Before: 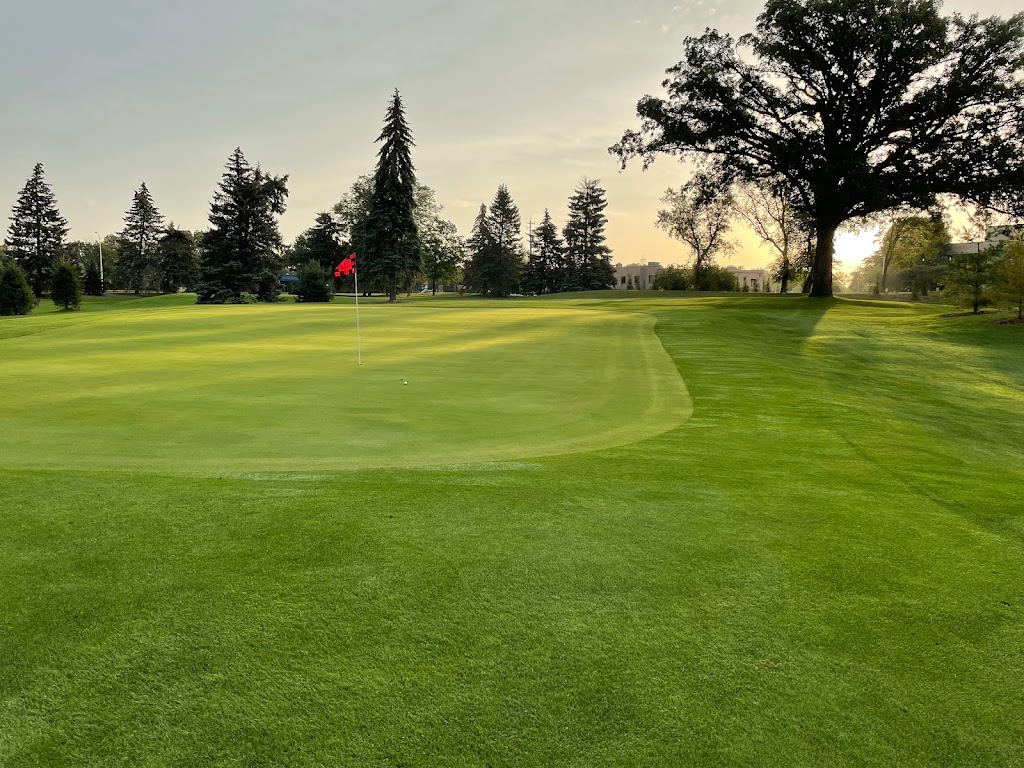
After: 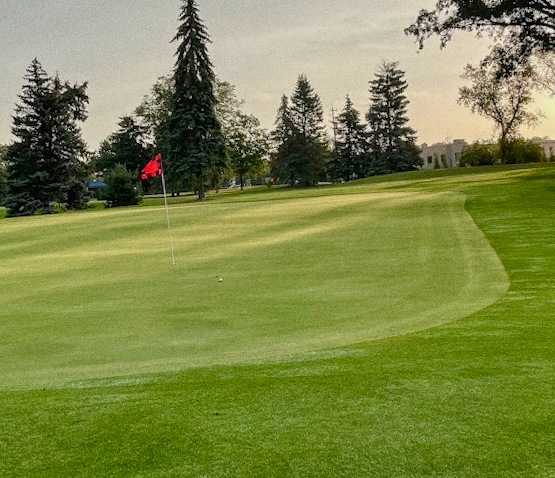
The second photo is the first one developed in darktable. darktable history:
color balance rgb: shadows lift › chroma 1%, shadows lift › hue 113°, highlights gain › chroma 0.2%, highlights gain › hue 333°, perceptual saturation grading › global saturation 20%, perceptual saturation grading › highlights -50%, perceptual saturation grading › shadows 25%, contrast -10%
crop: left 16.202%, top 11.208%, right 26.045%, bottom 20.557%
rotate and perspective: rotation -4.57°, crop left 0.054, crop right 0.944, crop top 0.087, crop bottom 0.914
grain: on, module defaults
local contrast: on, module defaults
